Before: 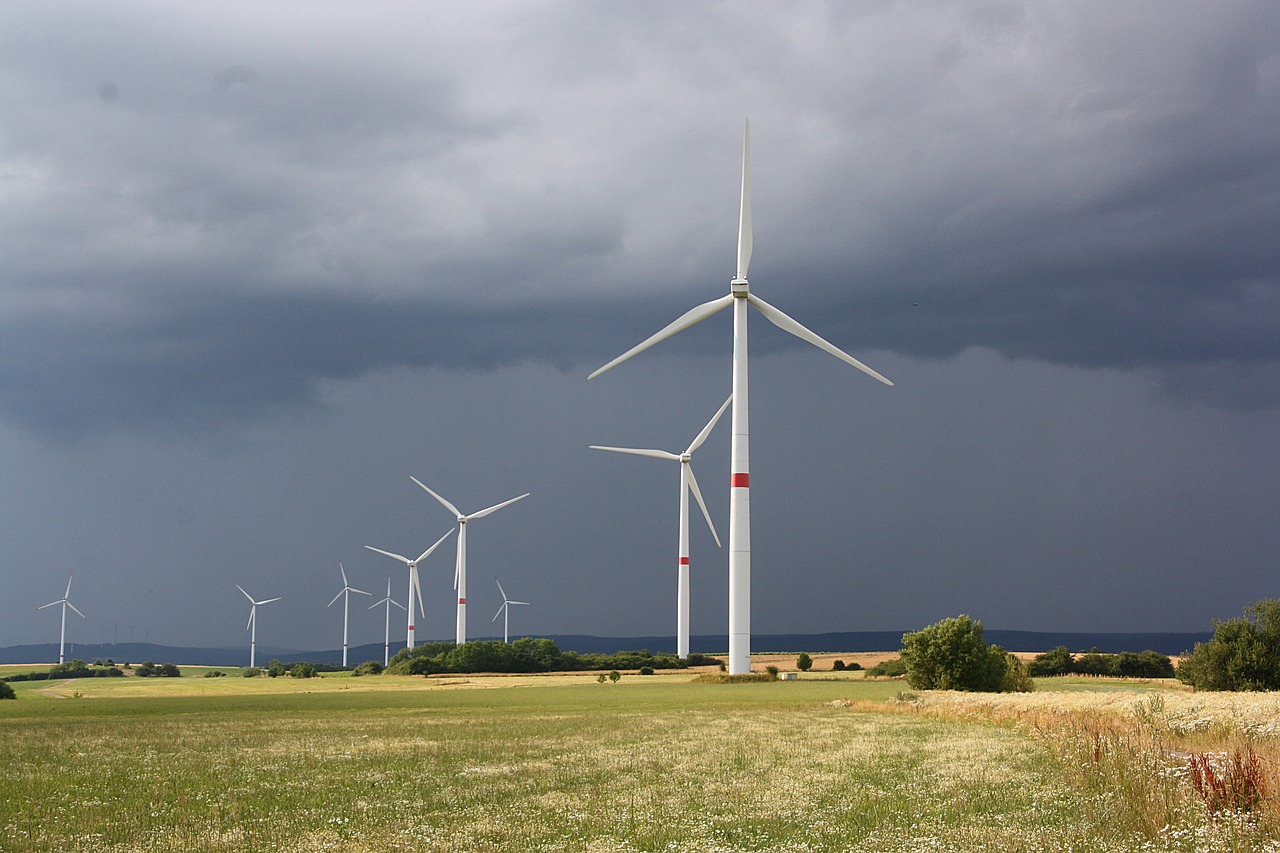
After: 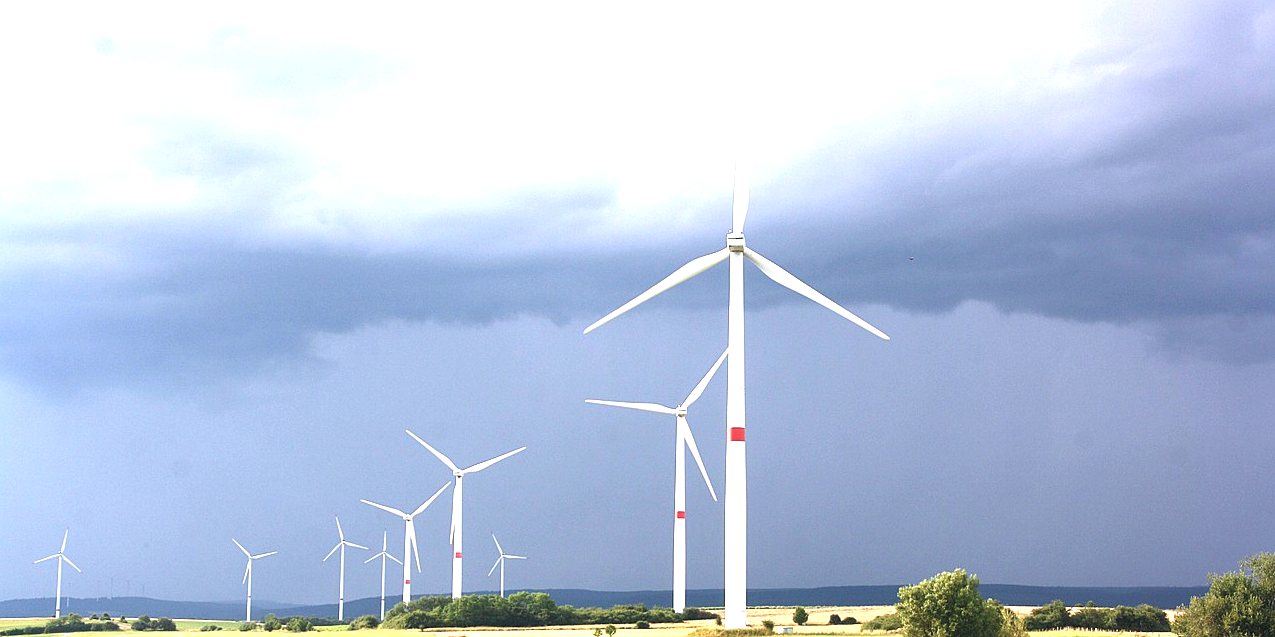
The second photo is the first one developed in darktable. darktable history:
color balance rgb: shadows lift › chroma 3.88%, shadows lift › hue 88.52°, power › hue 214.65°, global offset › chroma 0.1%, global offset › hue 252.4°, contrast 4.45%
crop: left 0.387%, top 5.469%, bottom 19.809%
color calibration: illuminant as shot in camera, x 0.358, y 0.373, temperature 4628.91 K
exposure: black level correction 0, exposure 1.5 EV, compensate exposure bias true, compensate highlight preservation false
